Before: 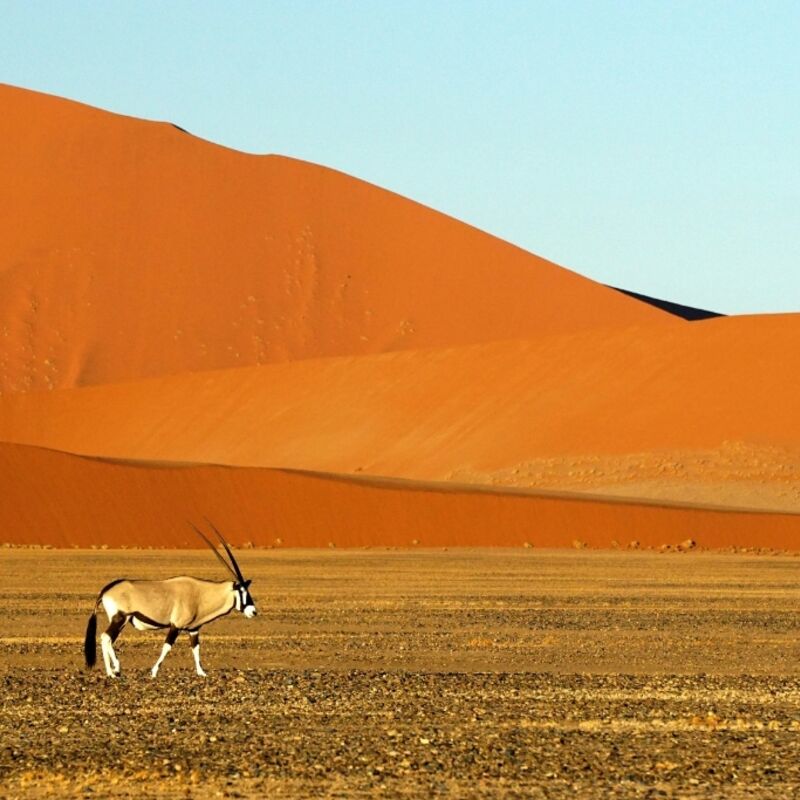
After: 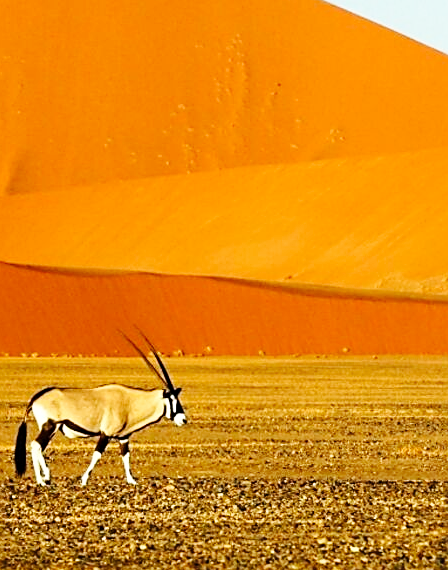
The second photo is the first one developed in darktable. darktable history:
crop: left 8.863%, top 24.114%, right 35.101%, bottom 4.517%
base curve: curves: ch0 [(0, 0) (0.032, 0.025) (0.121, 0.166) (0.206, 0.329) (0.605, 0.79) (1, 1)], preserve colors none
sharpen: on, module defaults
